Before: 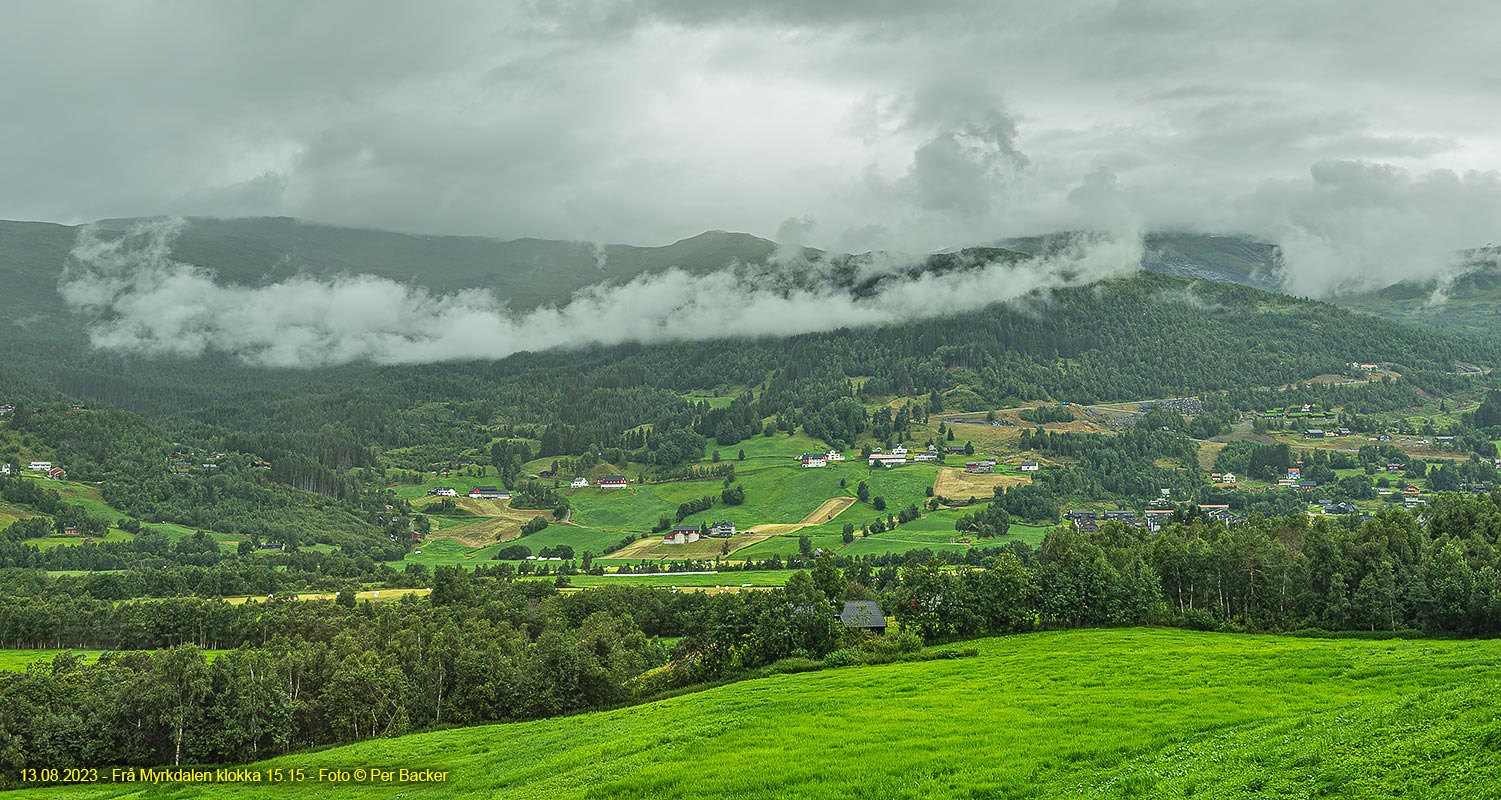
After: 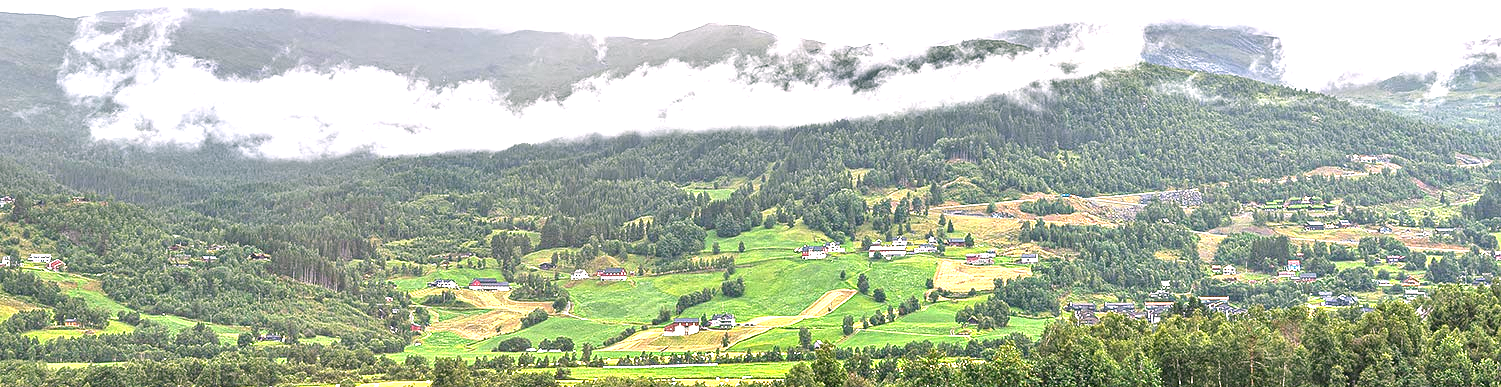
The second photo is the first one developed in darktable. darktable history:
white balance: red 1.188, blue 1.11
local contrast: highlights 100%, shadows 100%, detail 131%, midtone range 0.2
crop and rotate: top 26.056%, bottom 25.543%
exposure: black level correction 0, exposure 1.35 EV, compensate exposure bias true, compensate highlight preservation false
